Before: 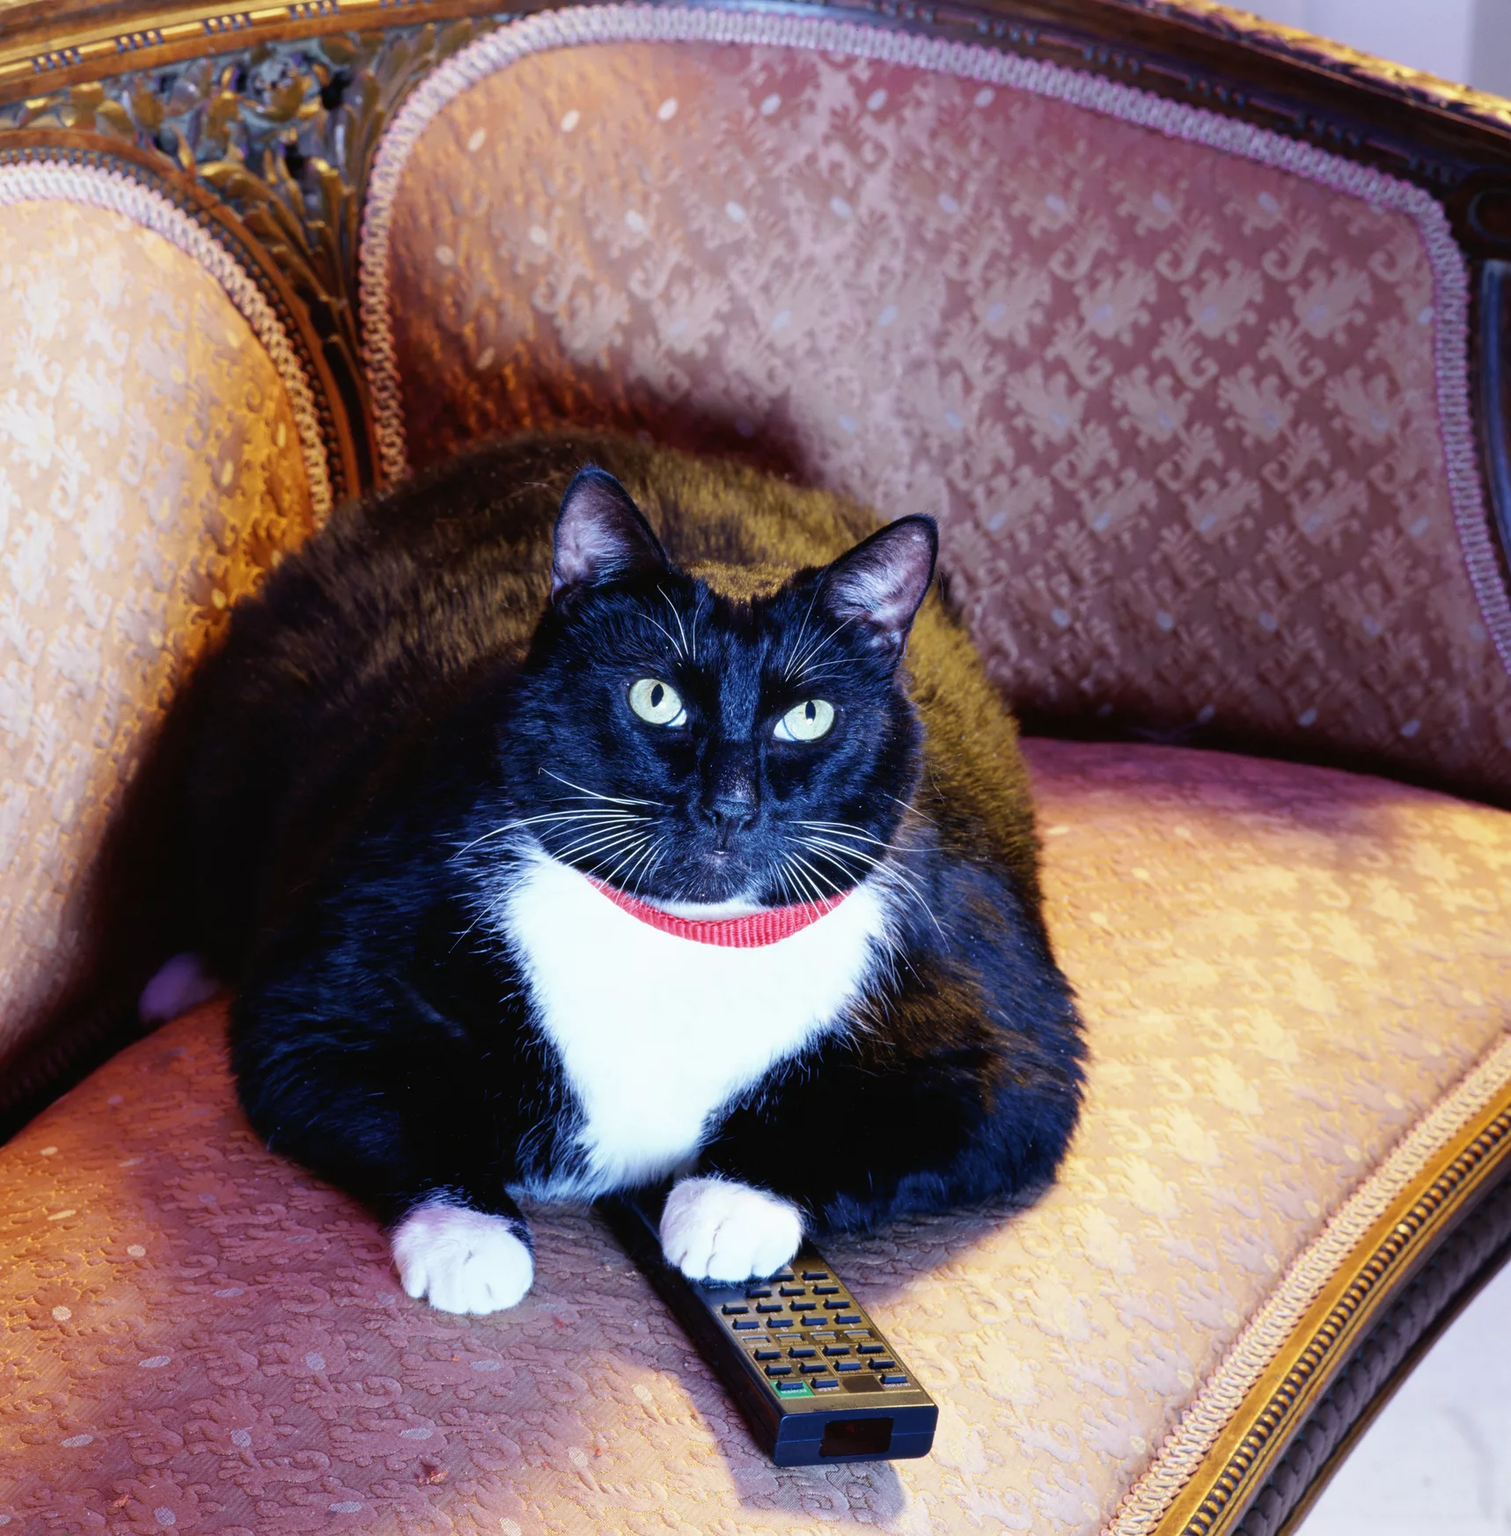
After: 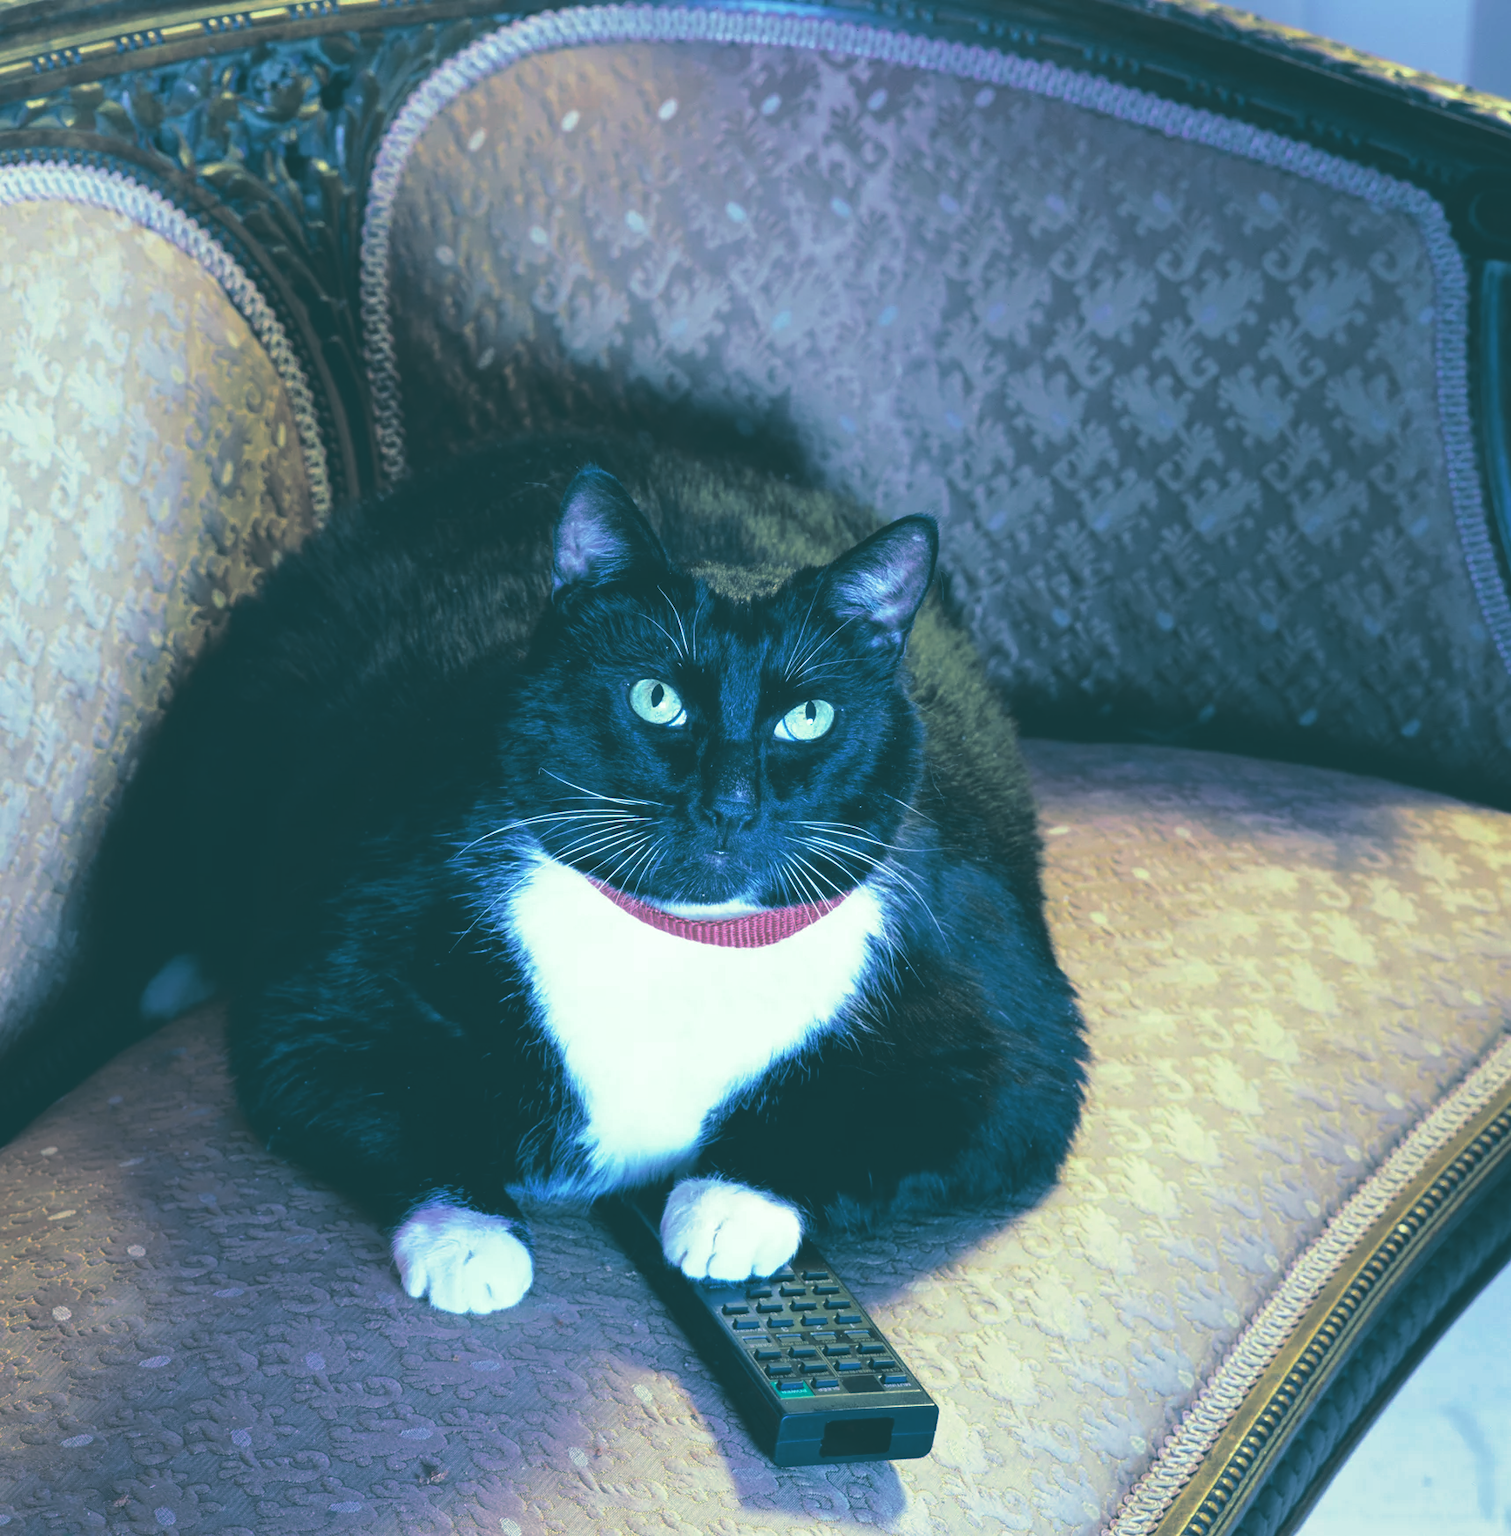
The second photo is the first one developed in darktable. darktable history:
split-toning: shadows › hue 186.43°, highlights › hue 49.29°, compress 30.29%
rgb curve: curves: ch0 [(0, 0.186) (0.314, 0.284) (0.576, 0.466) (0.805, 0.691) (0.936, 0.886)]; ch1 [(0, 0.186) (0.314, 0.284) (0.581, 0.534) (0.771, 0.746) (0.936, 0.958)]; ch2 [(0, 0.216) (0.275, 0.39) (1, 1)], mode RGB, independent channels, compensate middle gray true, preserve colors none
